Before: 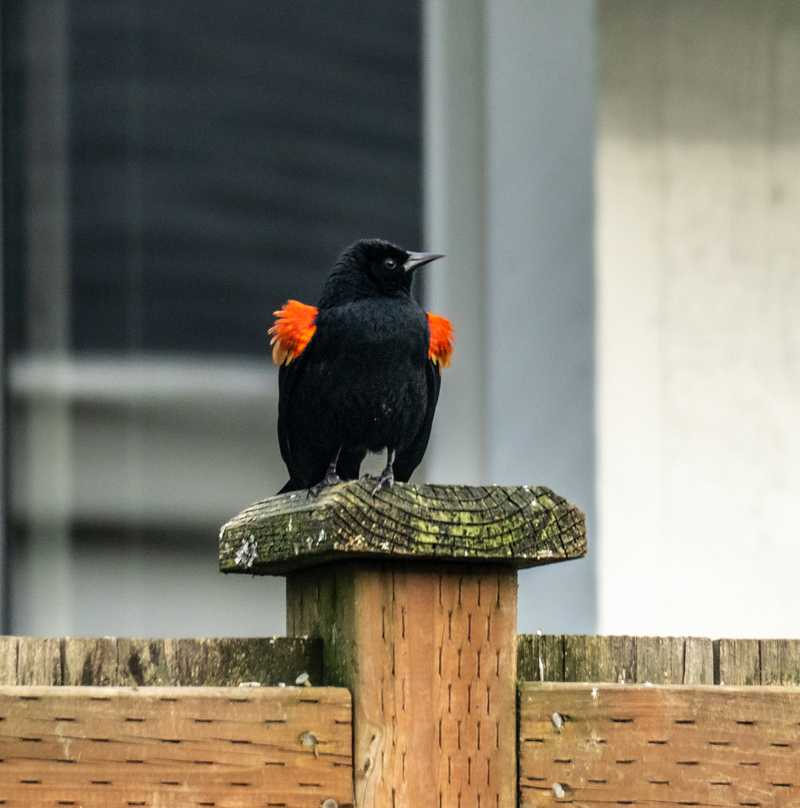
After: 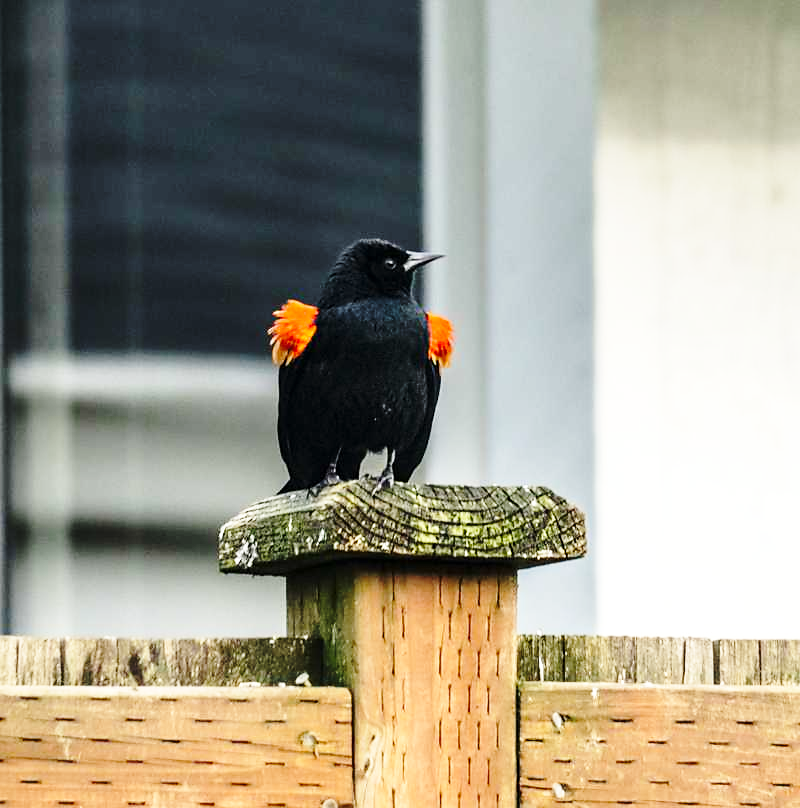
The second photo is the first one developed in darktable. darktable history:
base curve: curves: ch0 [(0, 0) (0.032, 0.037) (0.105, 0.228) (0.435, 0.76) (0.856, 0.983) (1, 1)], preserve colors none
sharpen: radius 1.563, amount 0.36, threshold 1.592
